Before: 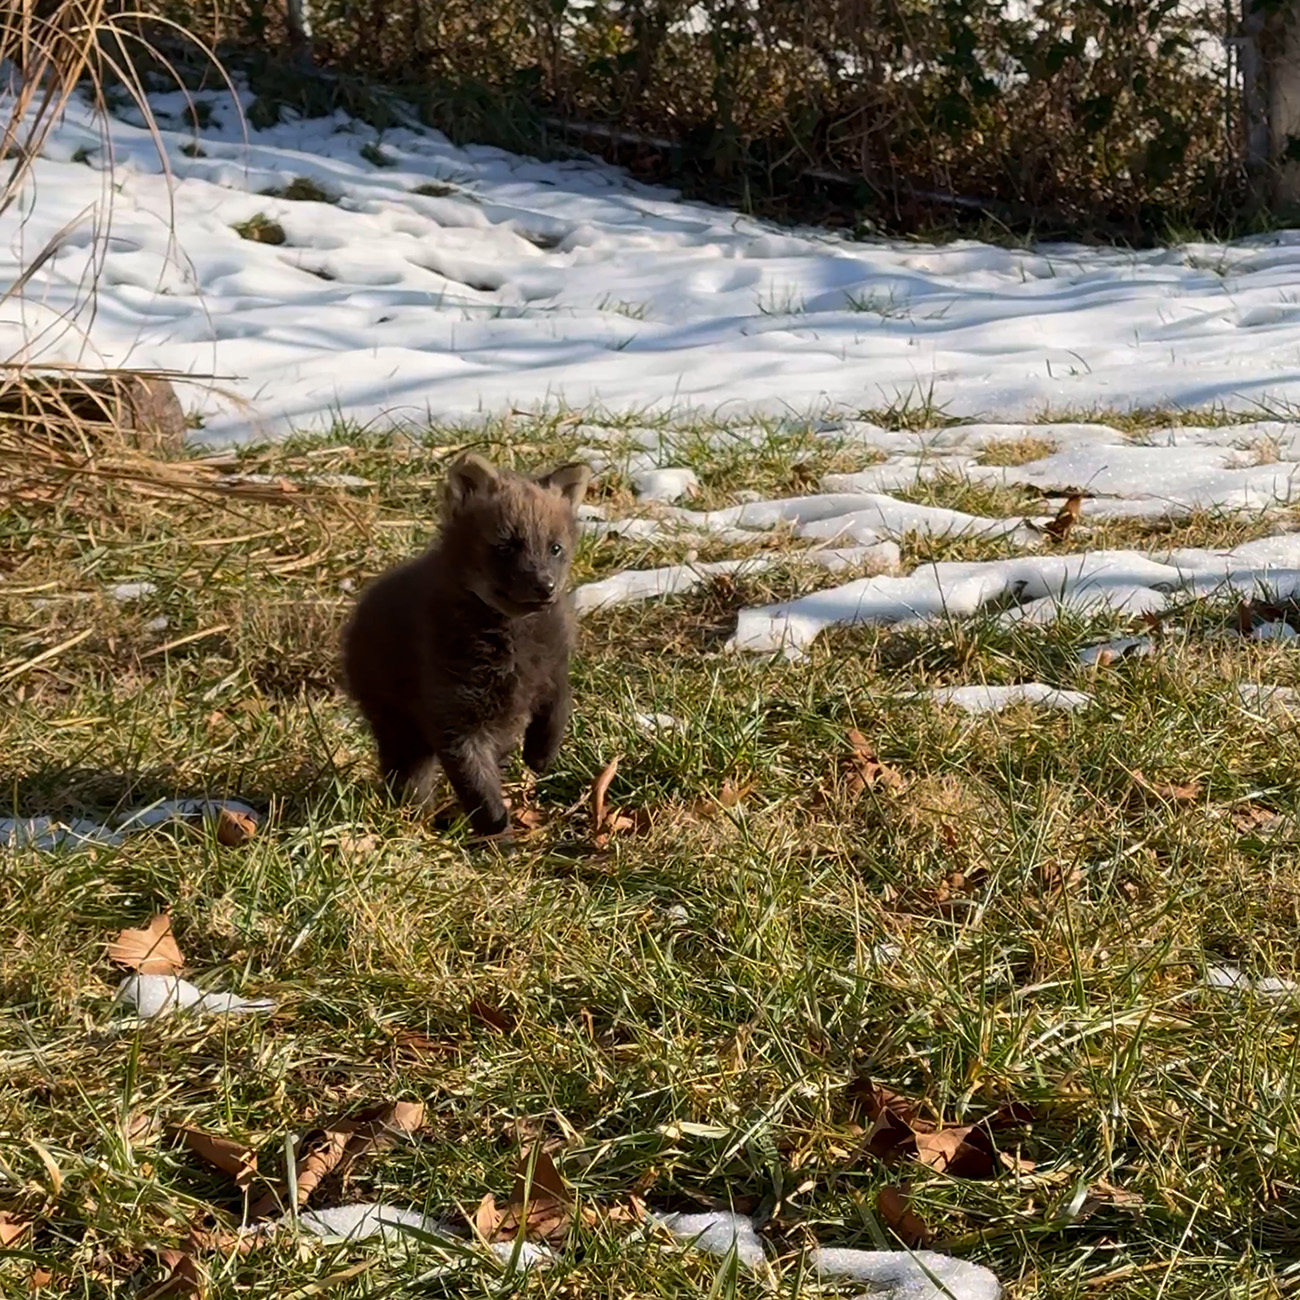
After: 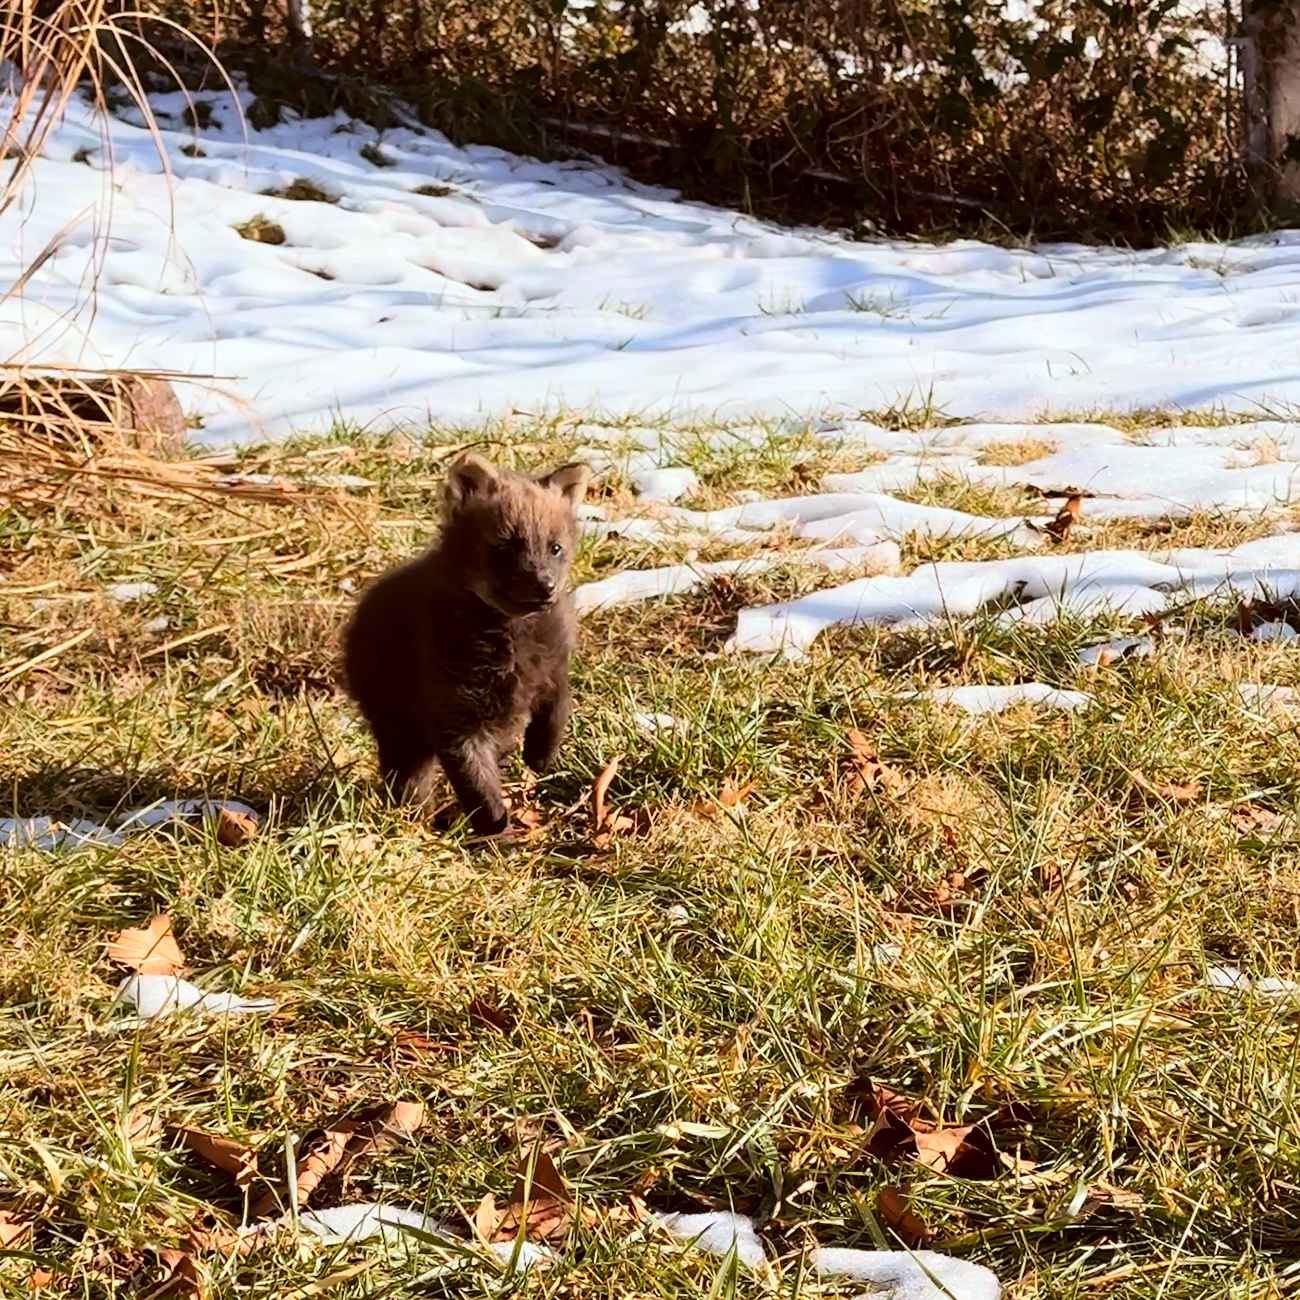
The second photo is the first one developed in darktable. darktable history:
tone curve: curves: ch0 [(0, 0) (0.003, 0.003) (0.011, 0.01) (0.025, 0.023) (0.044, 0.041) (0.069, 0.064) (0.1, 0.094) (0.136, 0.143) (0.177, 0.205) (0.224, 0.281) (0.277, 0.367) (0.335, 0.457) (0.399, 0.542) (0.468, 0.629) (0.543, 0.711) (0.623, 0.788) (0.709, 0.863) (0.801, 0.912) (0.898, 0.955) (1, 1)], color space Lab, linked channels, preserve colors none
color correction: highlights a* -3.07, highlights b* -6.77, shadows a* 3.26, shadows b* 5.22
color balance rgb: power › chroma 1.072%, power › hue 27.84°, perceptual saturation grading › global saturation -3.402%, perceptual saturation grading › shadows -2.259%, perceptual brilliance grading › global brilliance 2.988%, perceptual brilliance grading › highlights -2.781%, perceptual brilliance grading › shadows 3.817%
